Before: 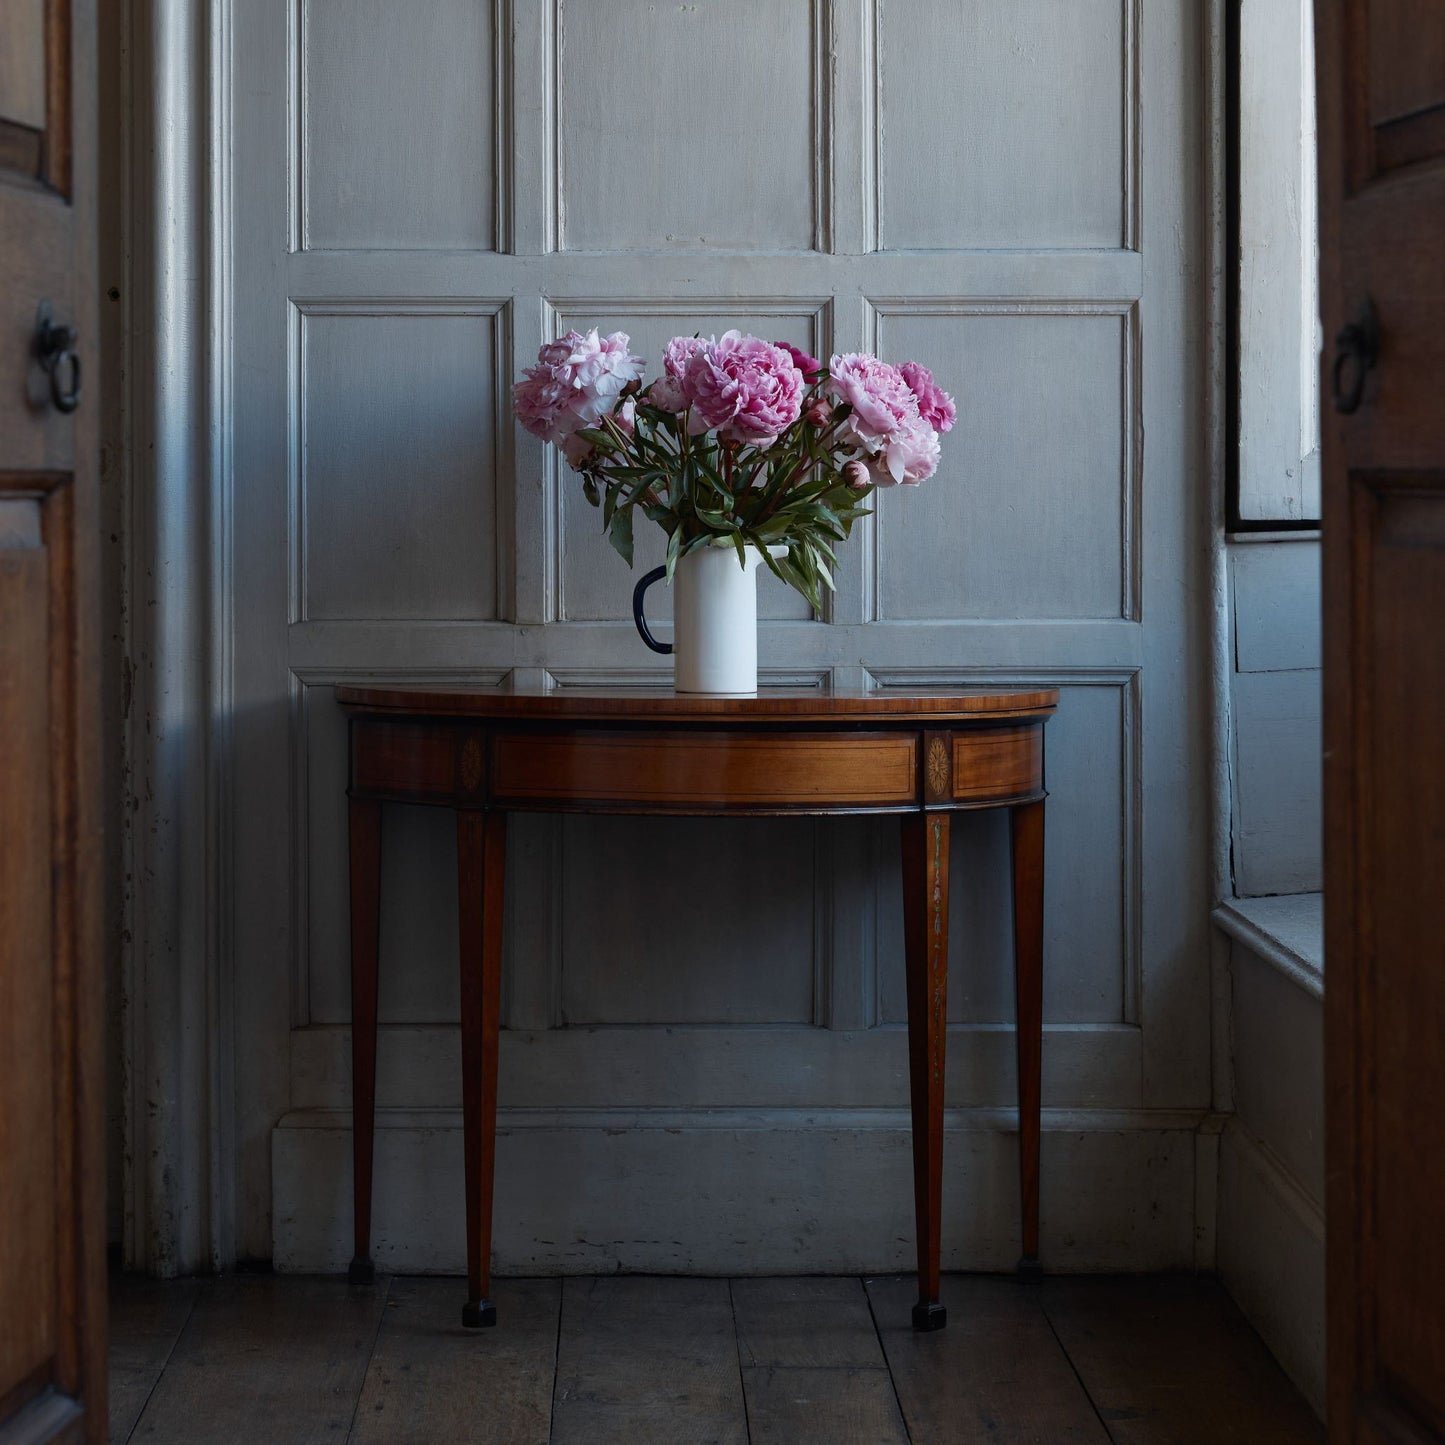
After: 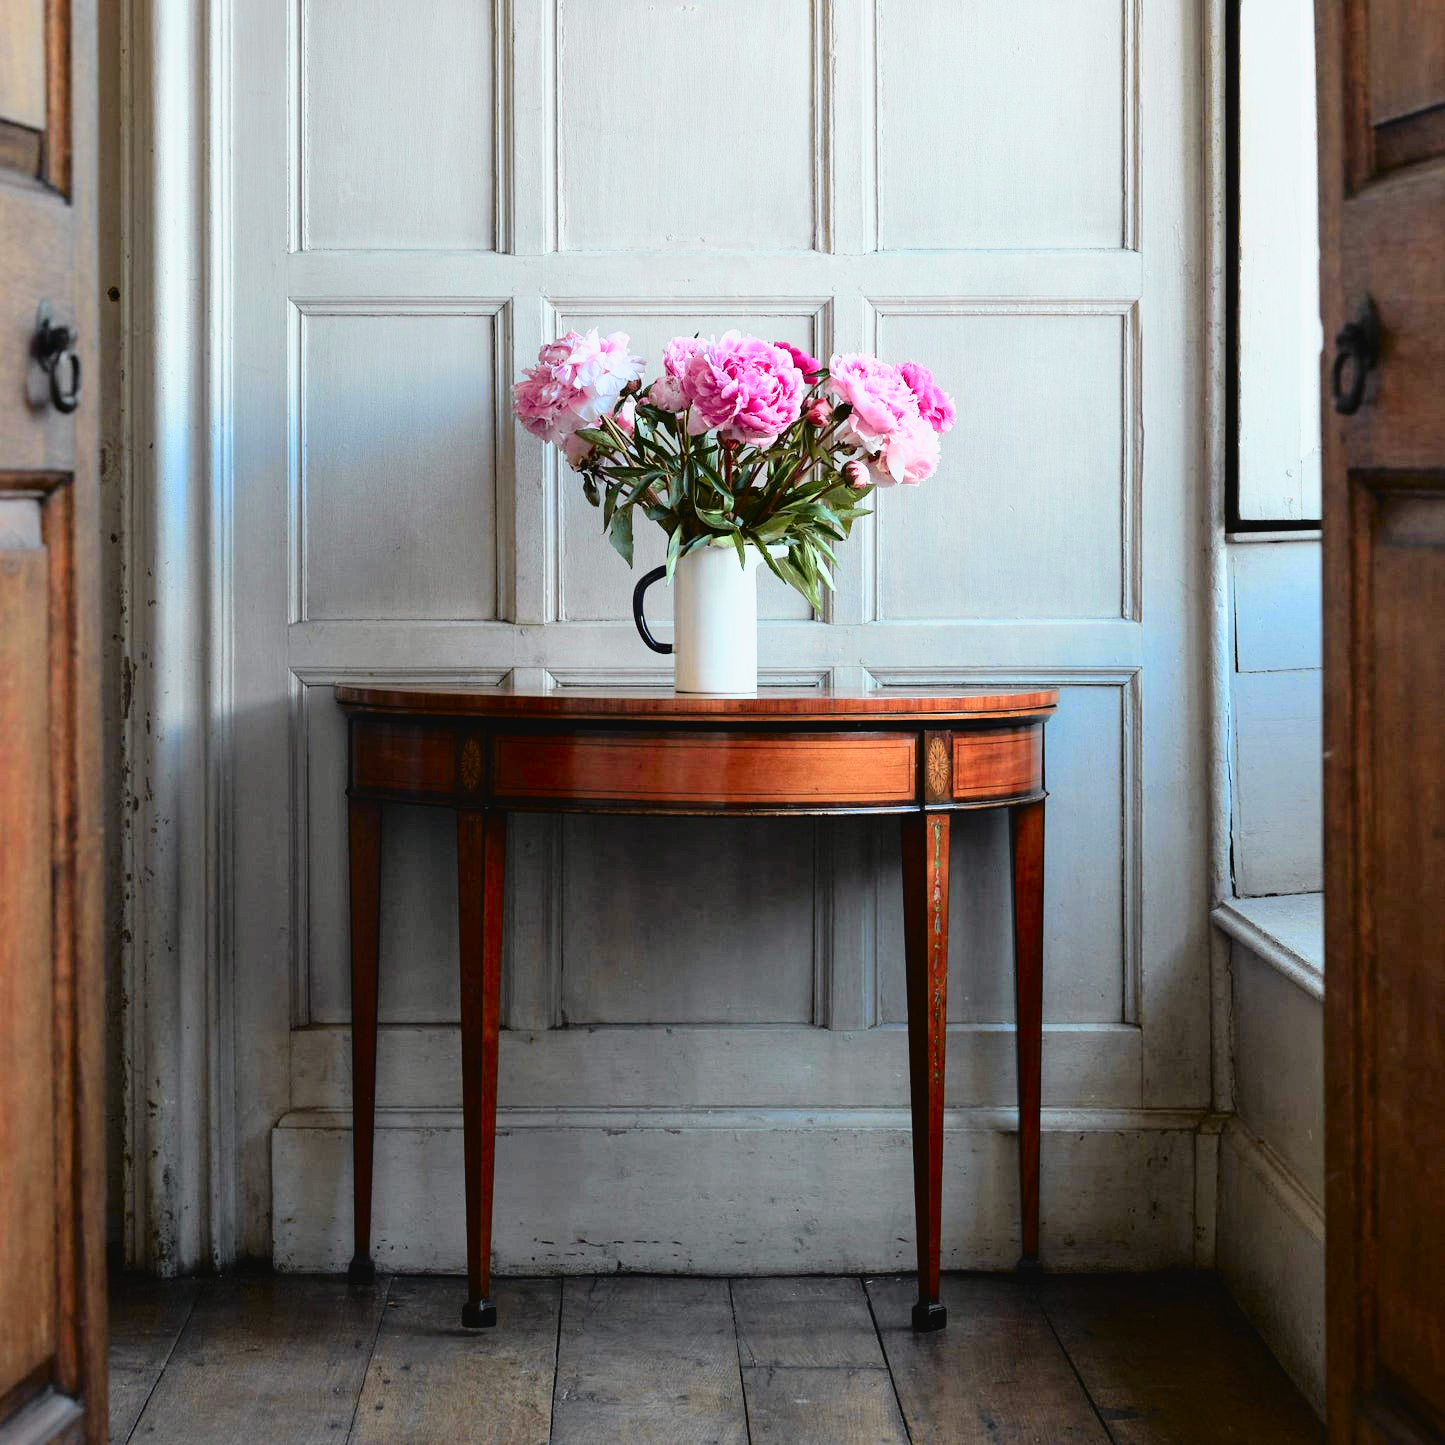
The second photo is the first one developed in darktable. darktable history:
filmic rgb: black relative exposure -7.65 EV, white relative exposure 4.56 EV, hardness 3.61, color science v6 (2022)
tone curve: curves: ch0 [(0.003, 0.029) (0.037, 0.036) (0.149, 0.117) (0.297, 0.318) (0.422, 0.474) (0.531, 0.6) (0.743, 0.809) (0.889, 0.941) (1, 0.98)]; ch1 [(0, 0) (0.305, 0.325) (0.453, 0.437) (0.482, 0.479) (0.501, 0.5) (0.506, 0.503) (0.564, 0.578) (0.587, 0.625) (0.666, 0.727) (1, 1)]; ch2 [(0, 0) (0.323, 0.277) (0.408, 0.399) (0.45, 0.48) (0.499, 0.502) (0.512, 0.523) (0.57, 0.595) (0.653, 0.671) (0.768, 0.744) (1, 1)], color space Lab, independent channels, preserve colors none
exposure: black level correction 0, exposure 1.75 EV, compensate exposure bias true, compensate highlight preservation false
